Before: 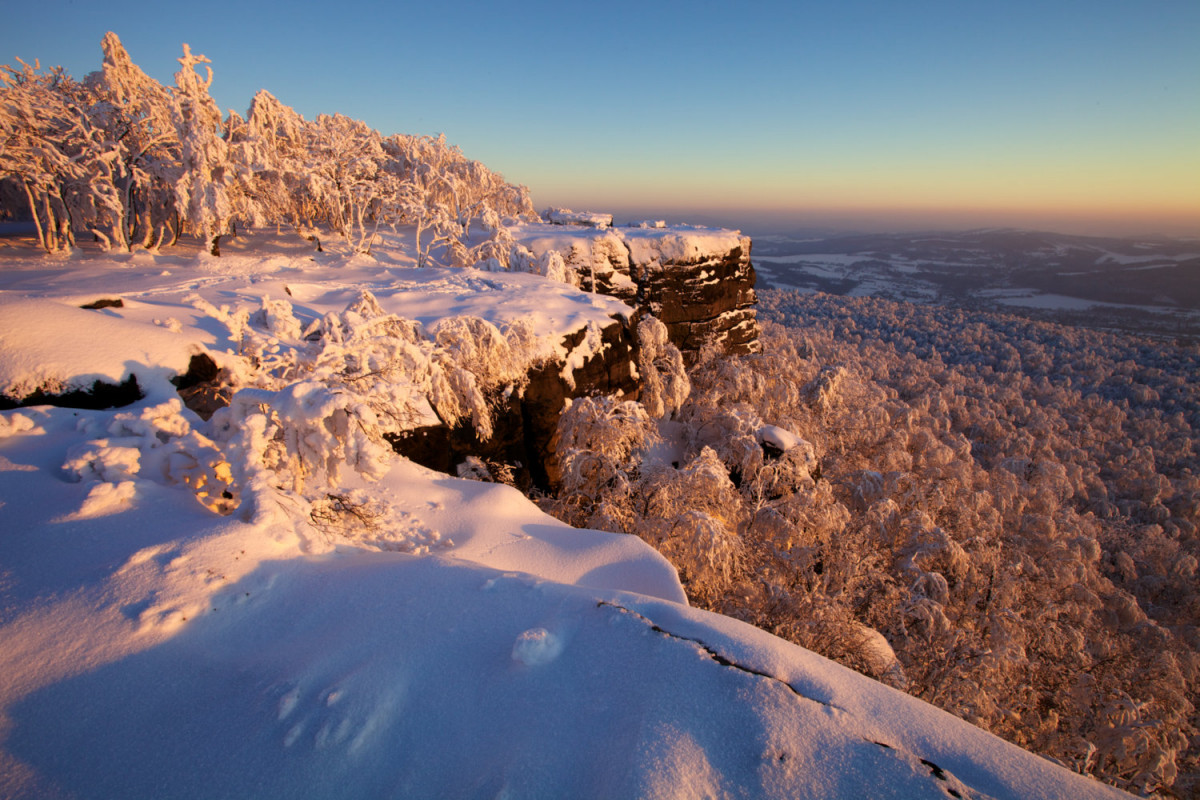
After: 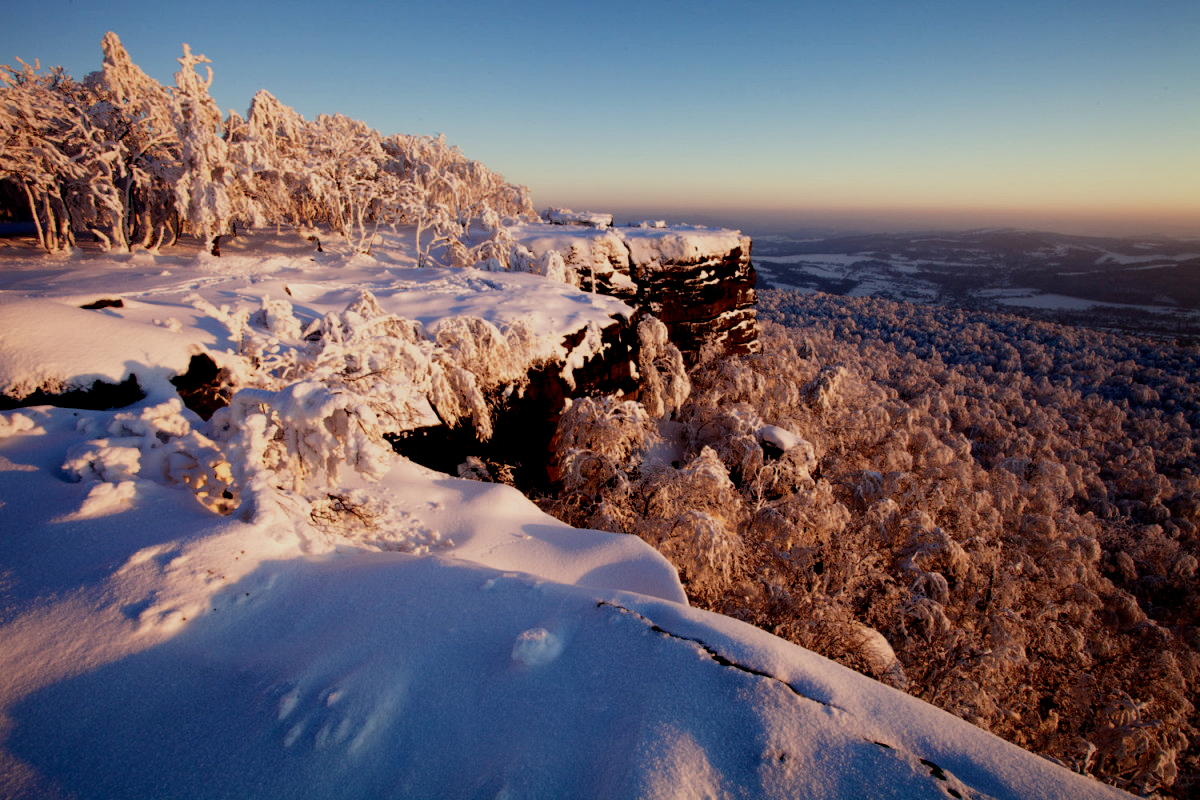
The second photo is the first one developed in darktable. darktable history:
filmic rgb: middle gray luminance 12.74%, black relative exposure -10.13 EV, white relative exposure 3.47 EV, threshold 6 EV, target black luminance 0%, hardness 5.74, latitude 44.69%, contrast 1.221, highlights saturation mix 5%, shadows ↔ highlights balance 26.78%, add noise in highlights 0, preserve chrominance no, color science v3 (2019), use custom middle-gray values true, iterations of high-quality reconstruction 0, contrast in highlights soft, enable highlight reconstruction true
exposure: black level correction 0.009, exposure -0.637 EV, compensate highlight preservation false
color balance: input saturation 80.07%
